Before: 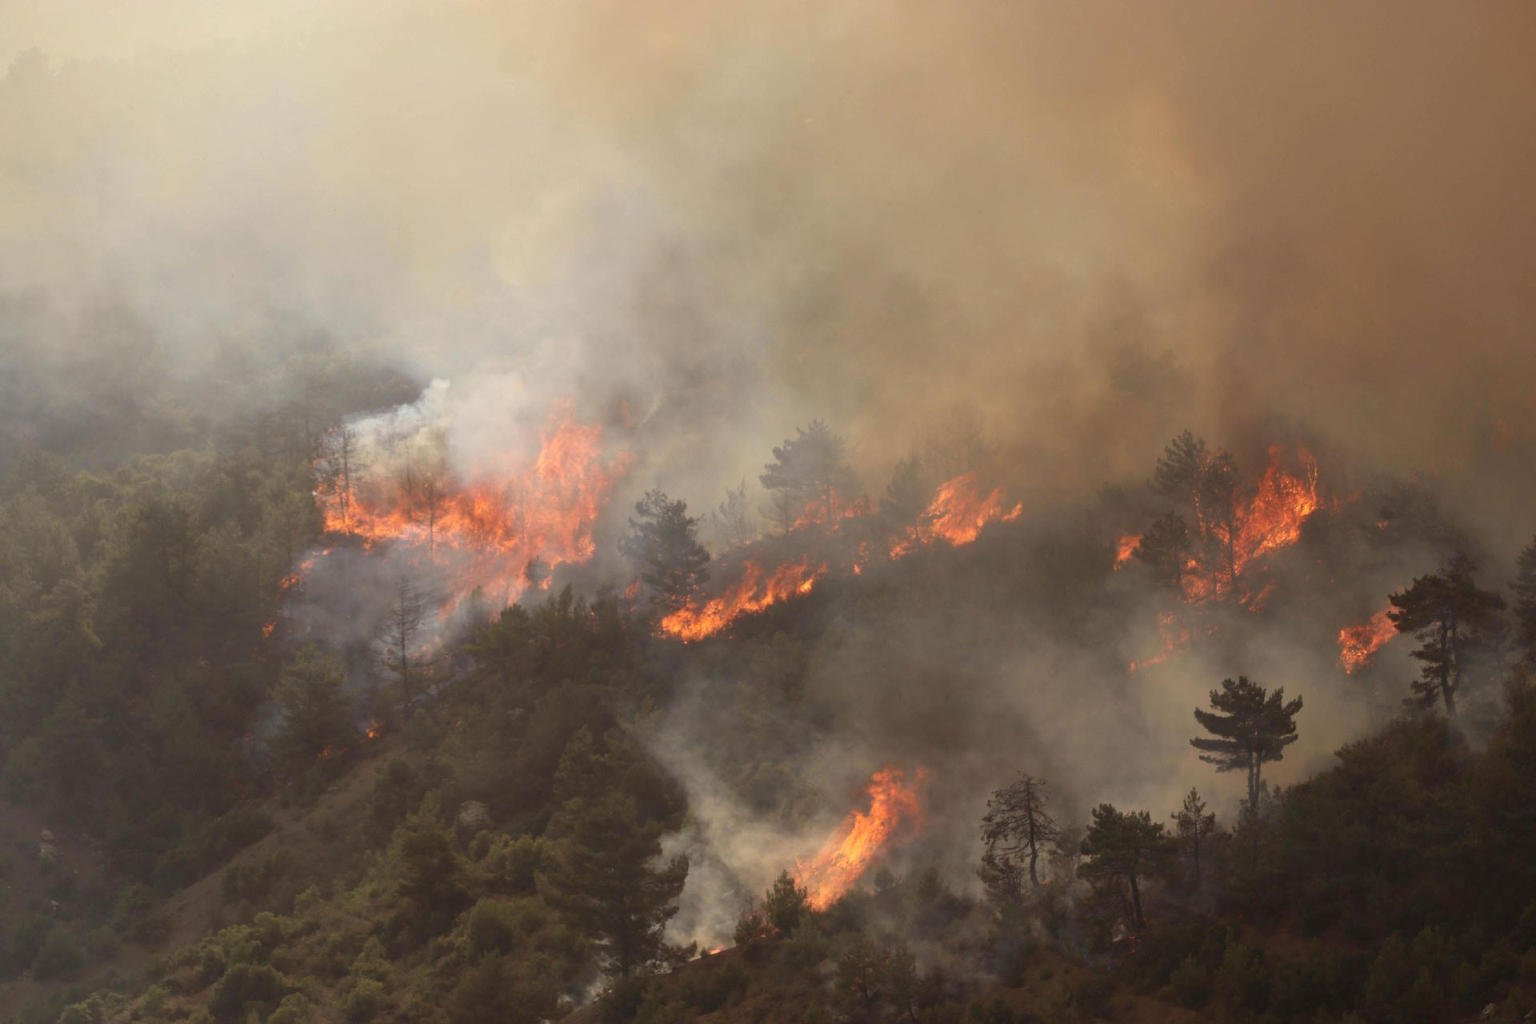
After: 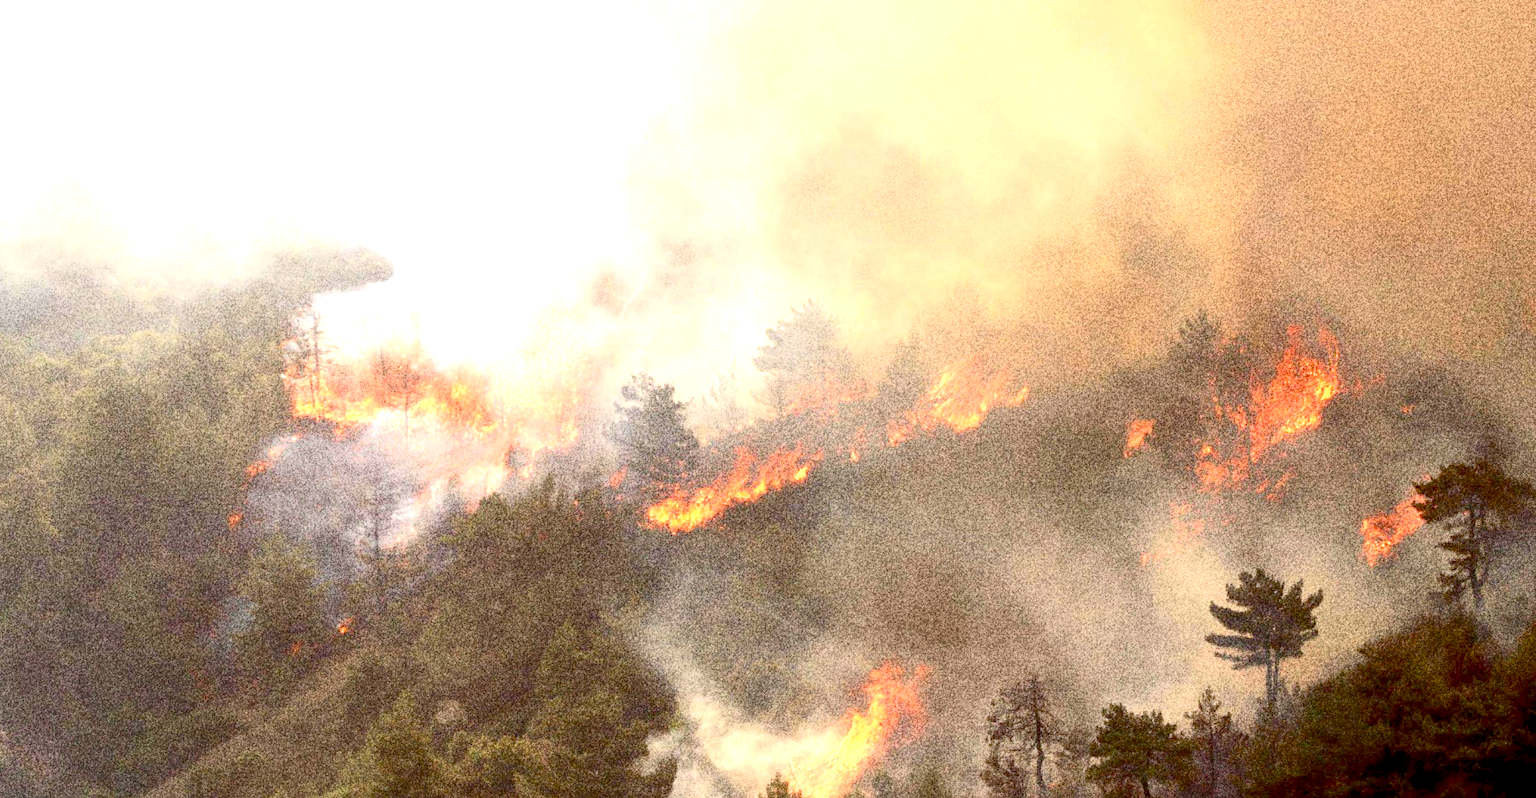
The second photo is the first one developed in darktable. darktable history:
exposure: black level correction 0.016, exposure 1.774 EV, compensate highlight preservation false
crop and rotate: left 2.991%, top 13.302%, right 1.981%, bottom 12.636%
grain: coarseness 30.02 ISO, strength 100%
